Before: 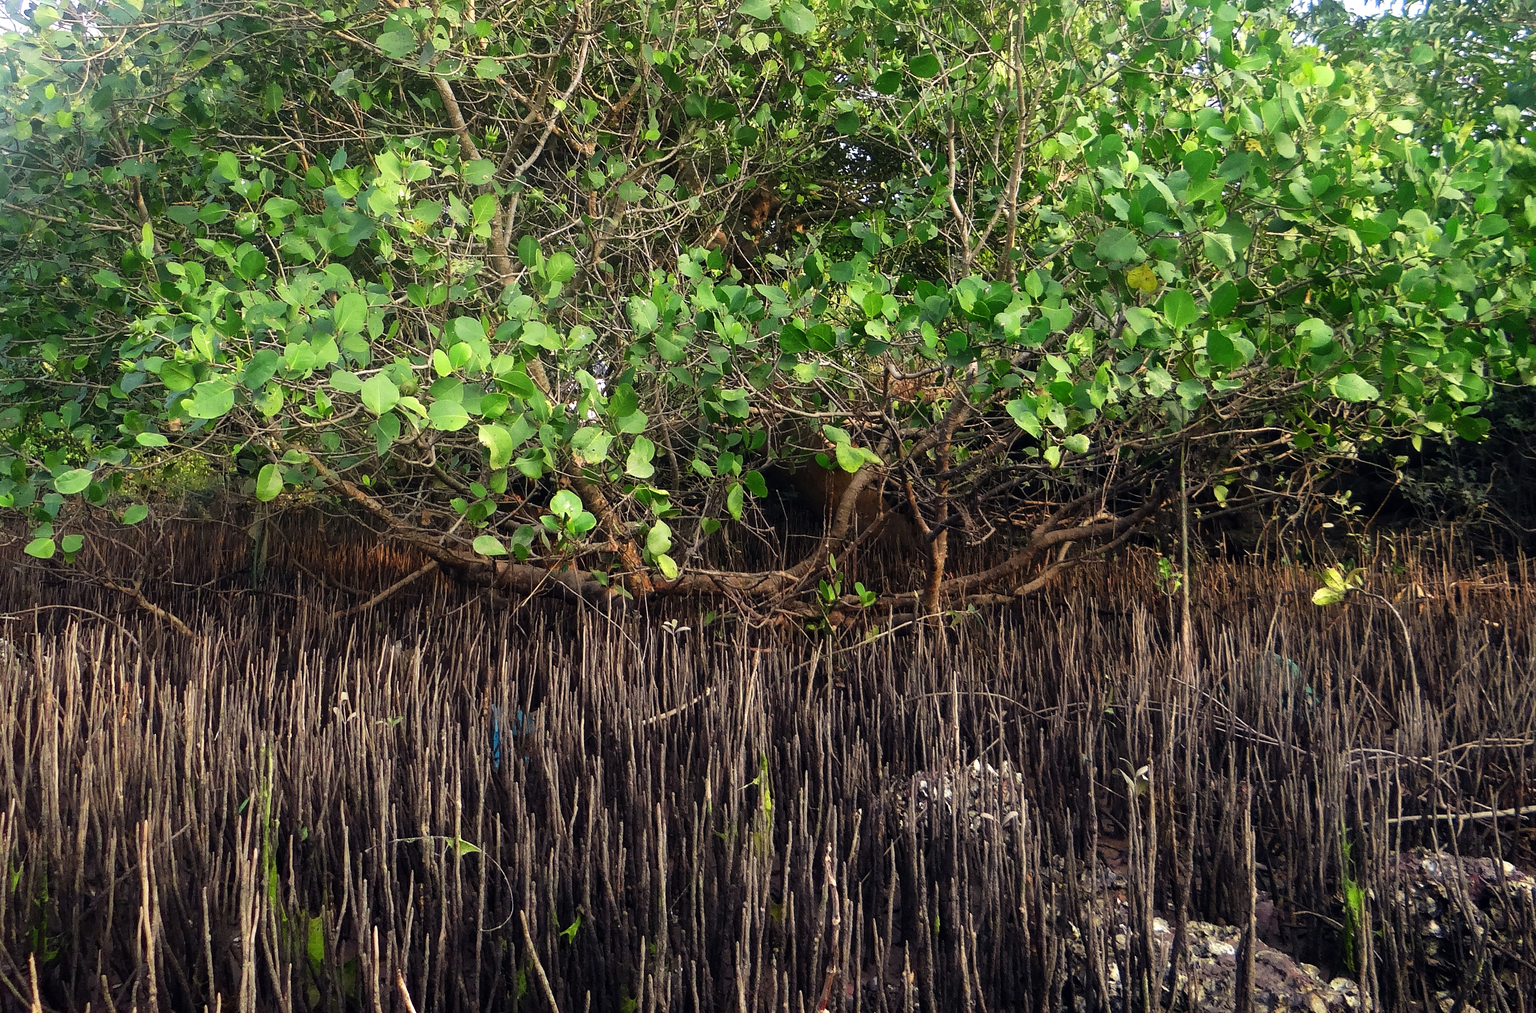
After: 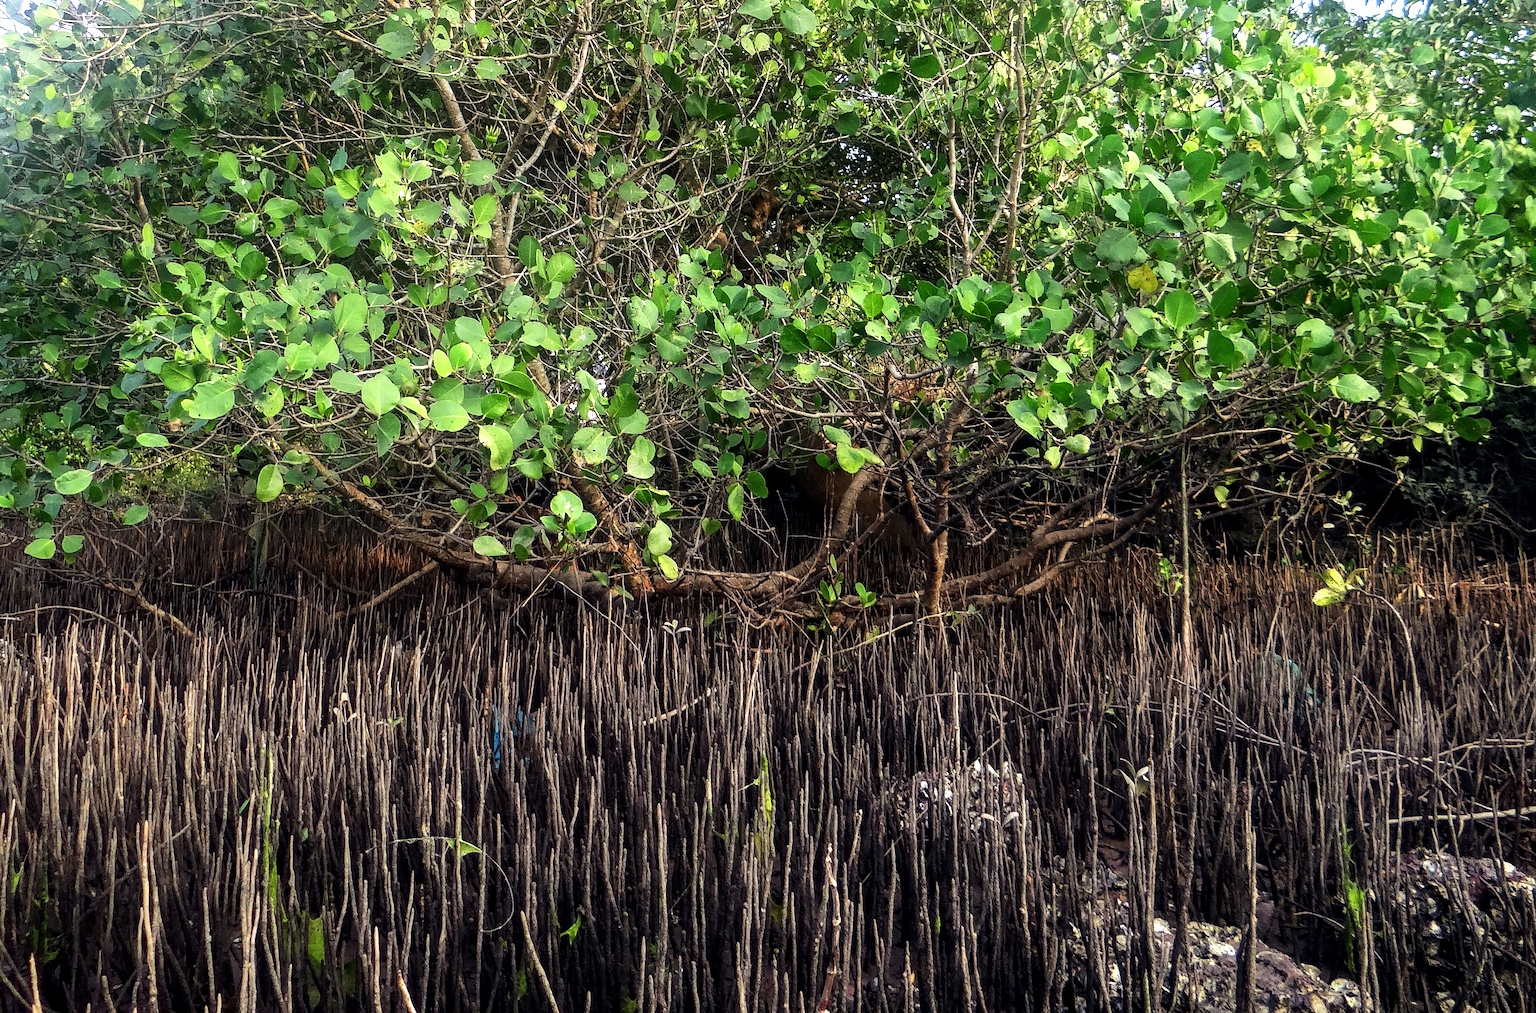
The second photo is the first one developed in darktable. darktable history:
tone equalizer: -8 EV -0.417 EV, -7 EV -0.389 EV, -6 EV -0.333 EV, -5 EV -0.222 EV, -3 EV 0.222 EV, -2 EV 0.333 EV, -1 EV 0.389 EV, +0 EV 0.417 EV, edges refinement/feathering 500, mask exposure compensation -1.57 EV, preserve details no
exposure: black level correction 0.002, compensate highlight preservation false
local contrast: on, module defaults
white balance: red 0.98, blue 1.034
